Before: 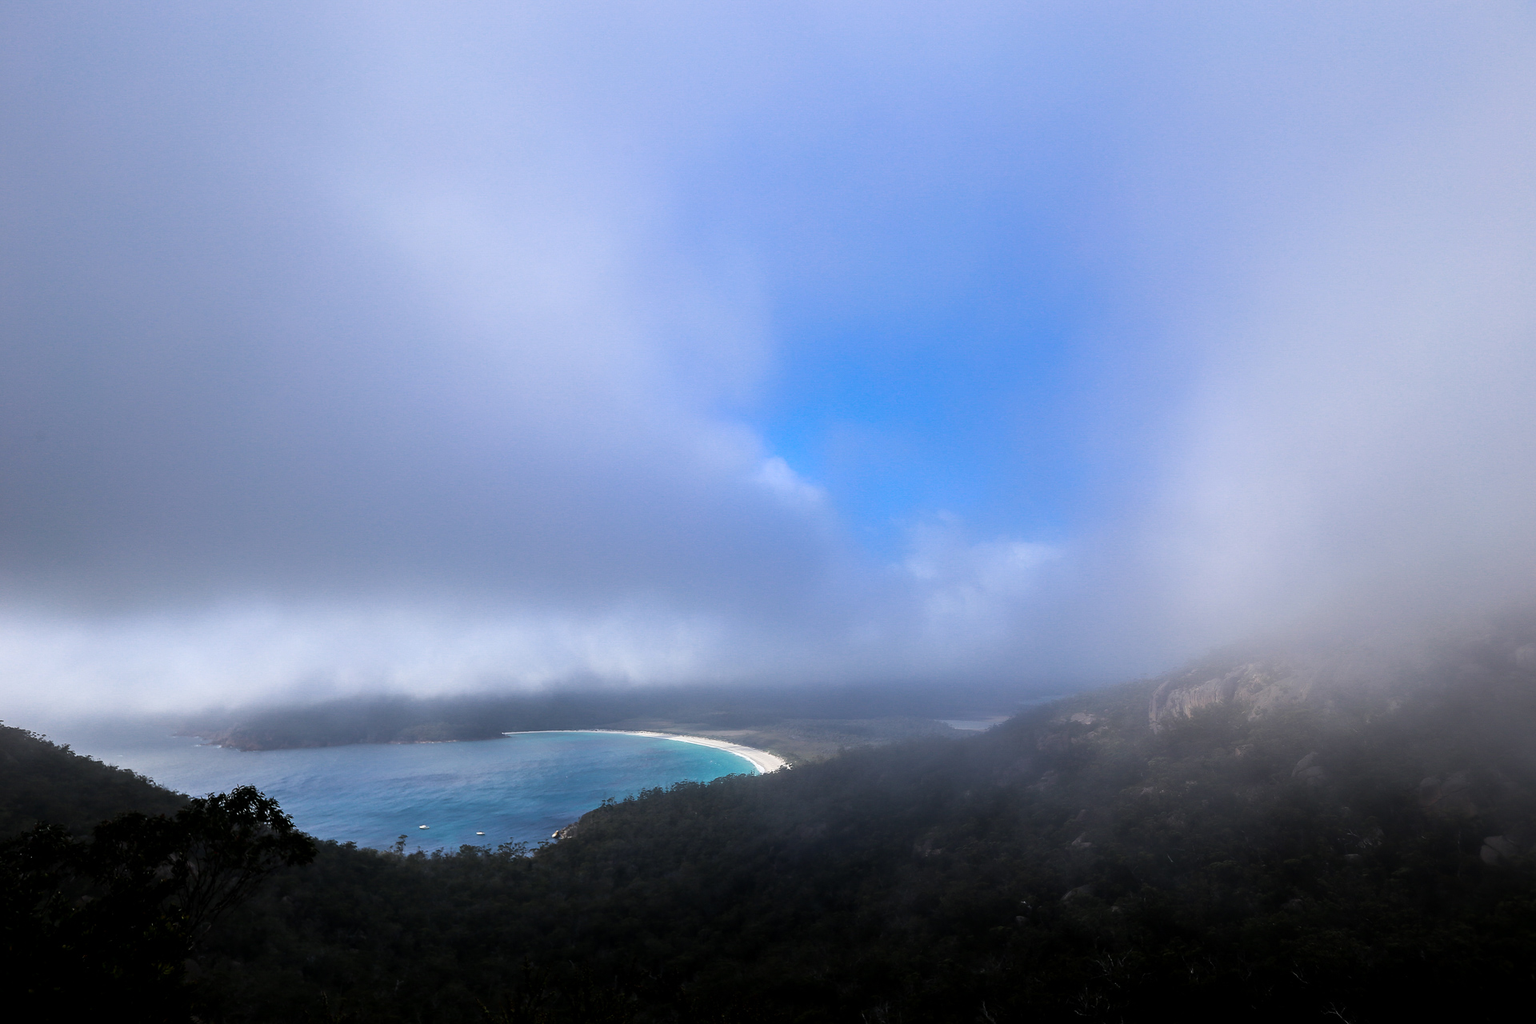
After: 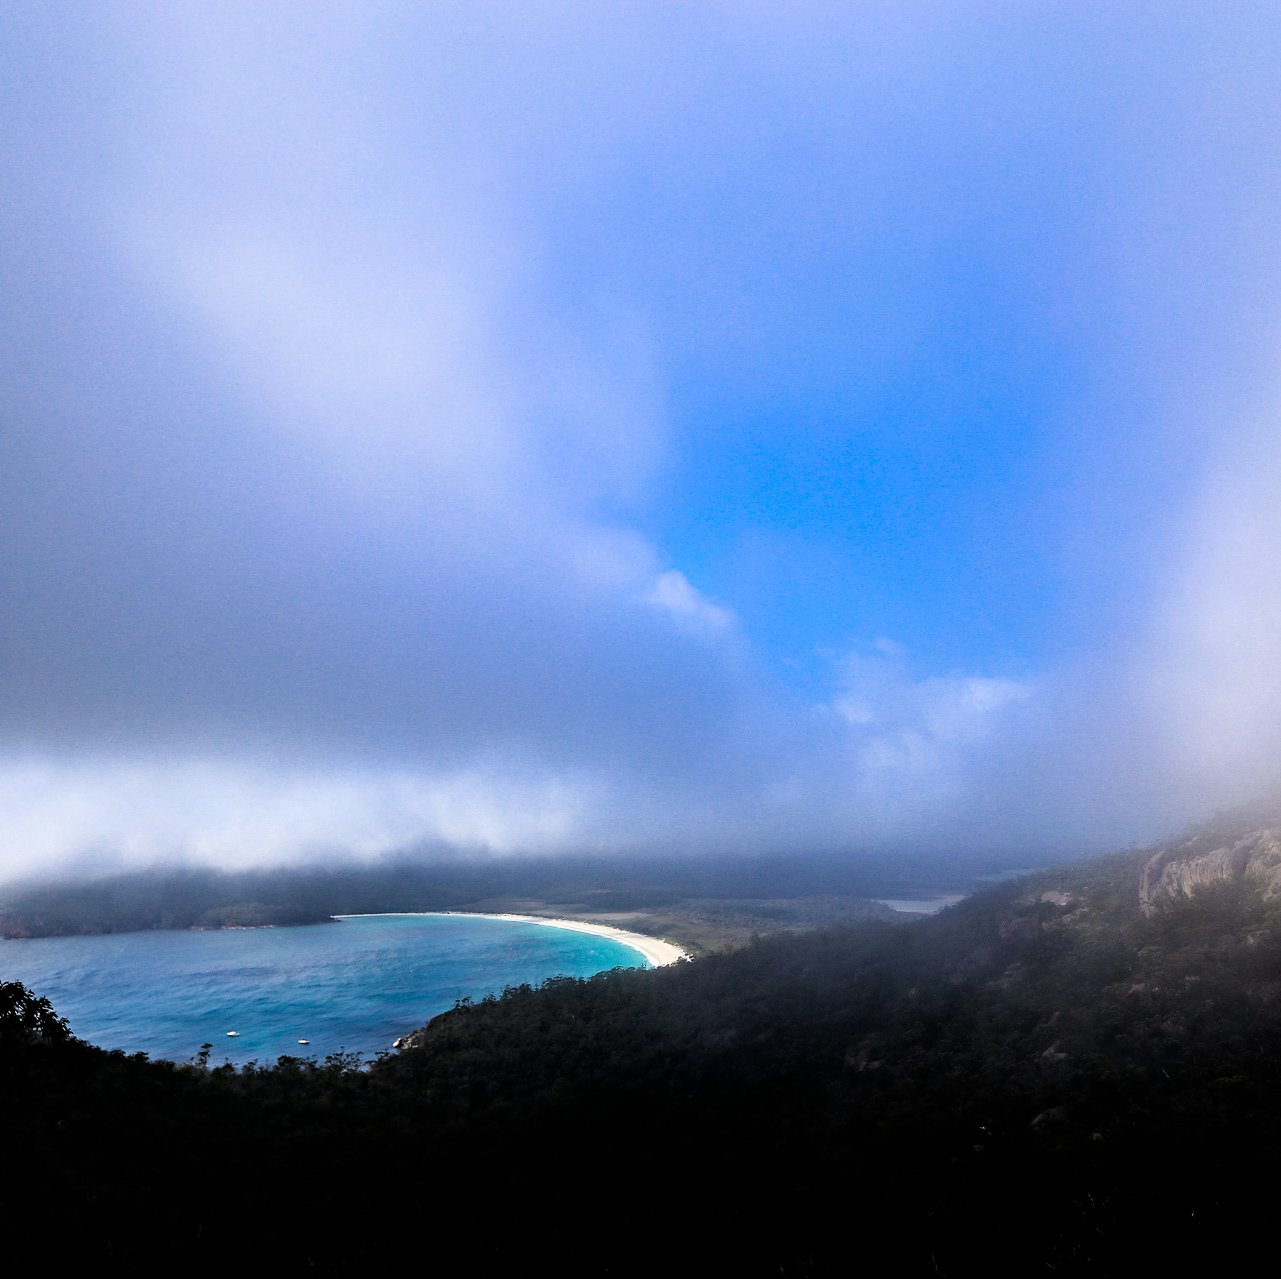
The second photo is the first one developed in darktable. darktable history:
crop and rotate: left 15.501%, right 17.768%
filmic rgb: middle gray luminance 21.59%, black relative exposure -14.09 EV, white relative exposure 2.97 EV, target black luminance 0%, hardness 8.84, latitude 59.8%, contrast 1.213, highlights saturation mix 3.69%, shadows ↔ highlights balance 42.43%
haze removal: strength 0.491, distance 0.435, compatibility mode true, adaptive false
exposure: exposure 0.292 EV, compensate highlight preservation false
